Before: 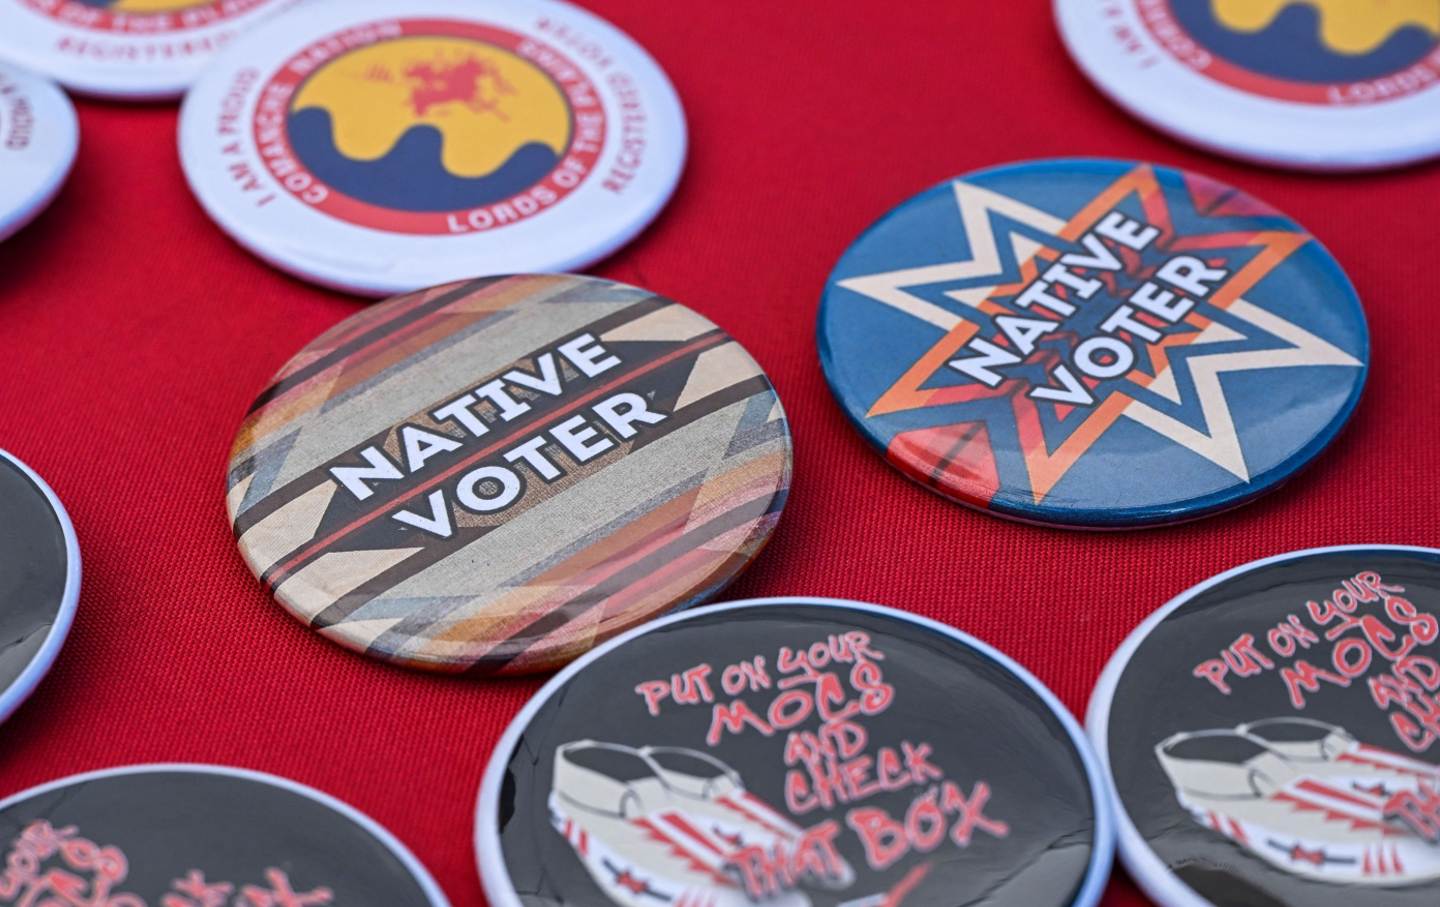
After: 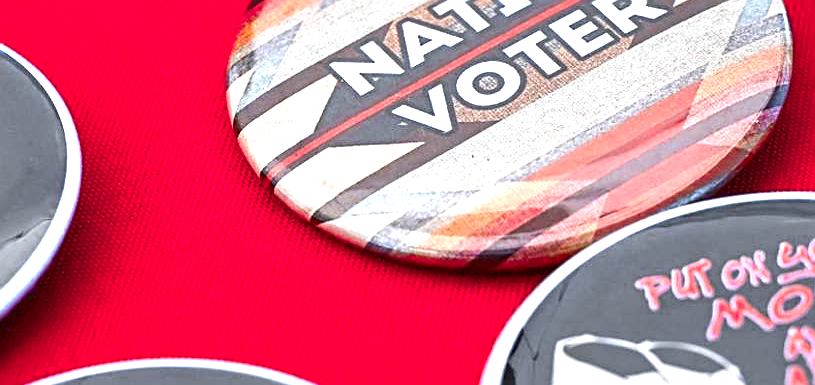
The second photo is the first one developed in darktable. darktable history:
crop: top 44.68%, right 43.335%, bottom 12.778%
exposure: exposure 1.245 EV, compensate exposure bias true, compensate highlight preservation false
color zones: curves: ch0 [(0, 0.466) (0.128, 0.466) (0.25, 0.5) (0.375, 0.456) (0.5, 0.5) (0.625, 0.5) (0.737, 0.652) (0.875, 0.5)]; ch1 [(0, 0.603) (0.125, 0.618) (0.261, 0.348) (0.372, 0.353) (0.497, 0.363) (0.611, 0.45) (0.731, 0.427) (0.875, 0.518) (0.998, 0.652)]; ch2 [(0, 0.559) (0.125, 0.451) (0.253, 0.564) (0.37, 0.578) (0.5, 0.466) (0.625, 0.471) (0.731, 0.471) (0.88, 0.485)], mix 42.46%
tone equalizer: on, module defaults
sharpen: on, module defaults
